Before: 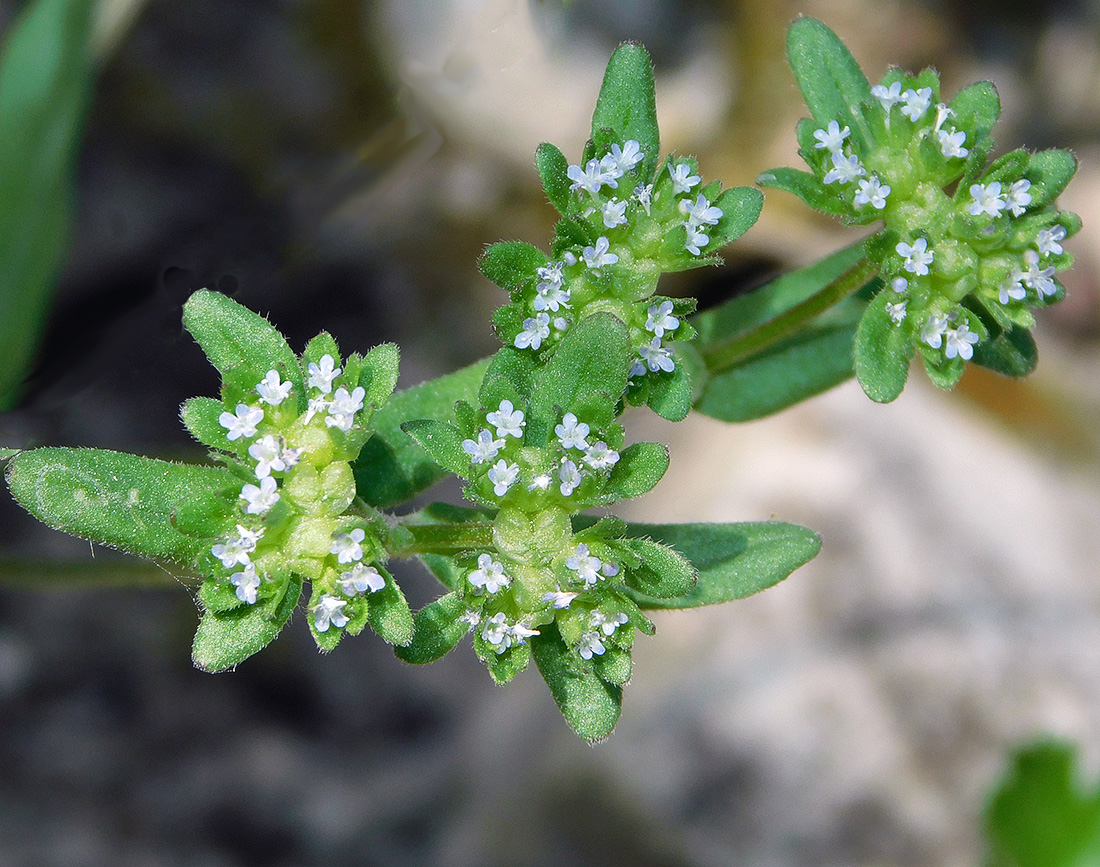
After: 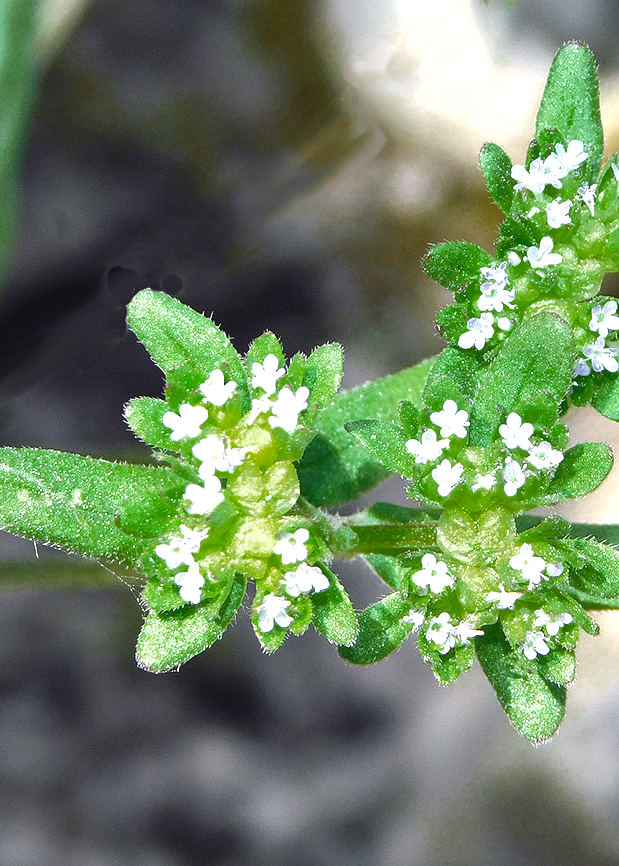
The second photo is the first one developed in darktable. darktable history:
crop: left 5.114%, right 38.589%
exposure: exposure 1.16 EV, compensate exposure bias true, compensate highlight preservation false
color zones: curves: ch0 [(0, 0.48) (0.209, 0.398) (0.305, 0.332) (0.429, 0.493) (0.571, 0.5) (0.714, 0.5) (0.857, 0.5) (1, 0.48)]; ch1 [(0, 0.633) (0.143, 0.586) (0.286, 0.489) (0.429, 0.448) (0.571, 0.31) (0.714, 0.335) (0.857, 0.492) (1, 0.633)]; ch2 [(0, 0.448) (0.143, 0.498) (0.286, 0.5) (0.429, 0.5) (0.571, 0.5) (0.714, 0.5) (0.857, 0.5) (1, 0.448)]
